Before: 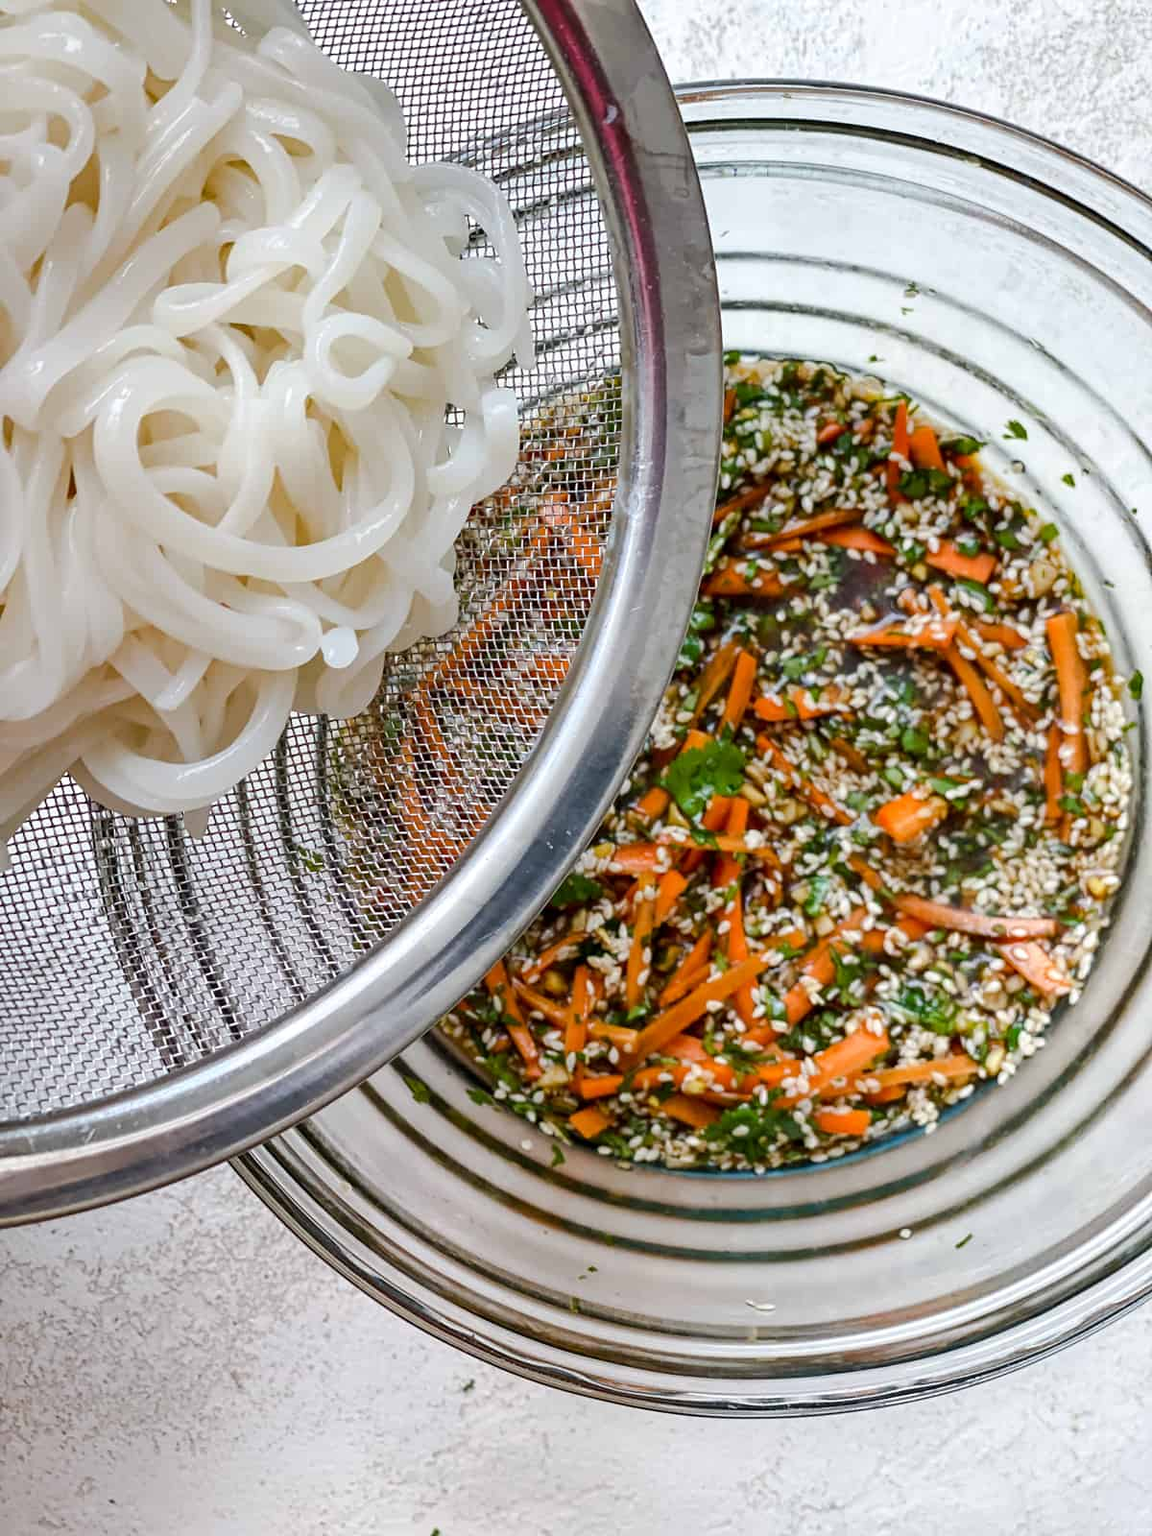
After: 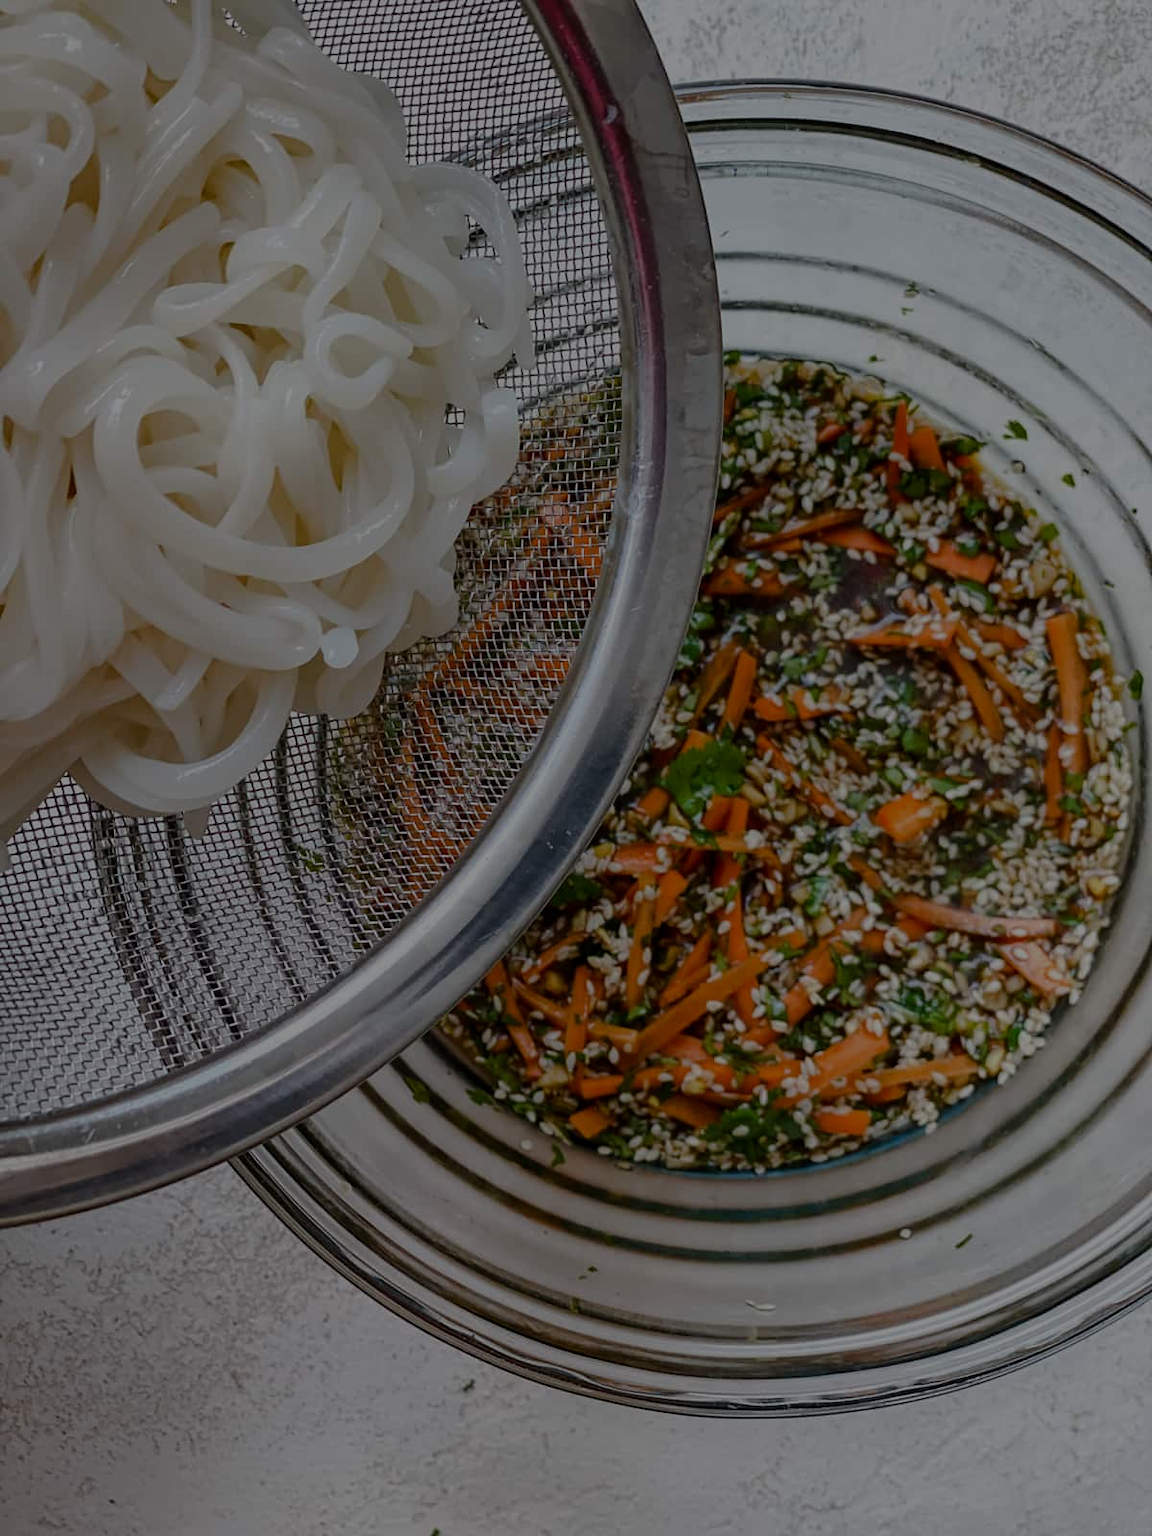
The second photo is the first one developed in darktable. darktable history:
exposure: exposure -1.906 EV, compensate exposure bias true, compensate highlight preservation false
